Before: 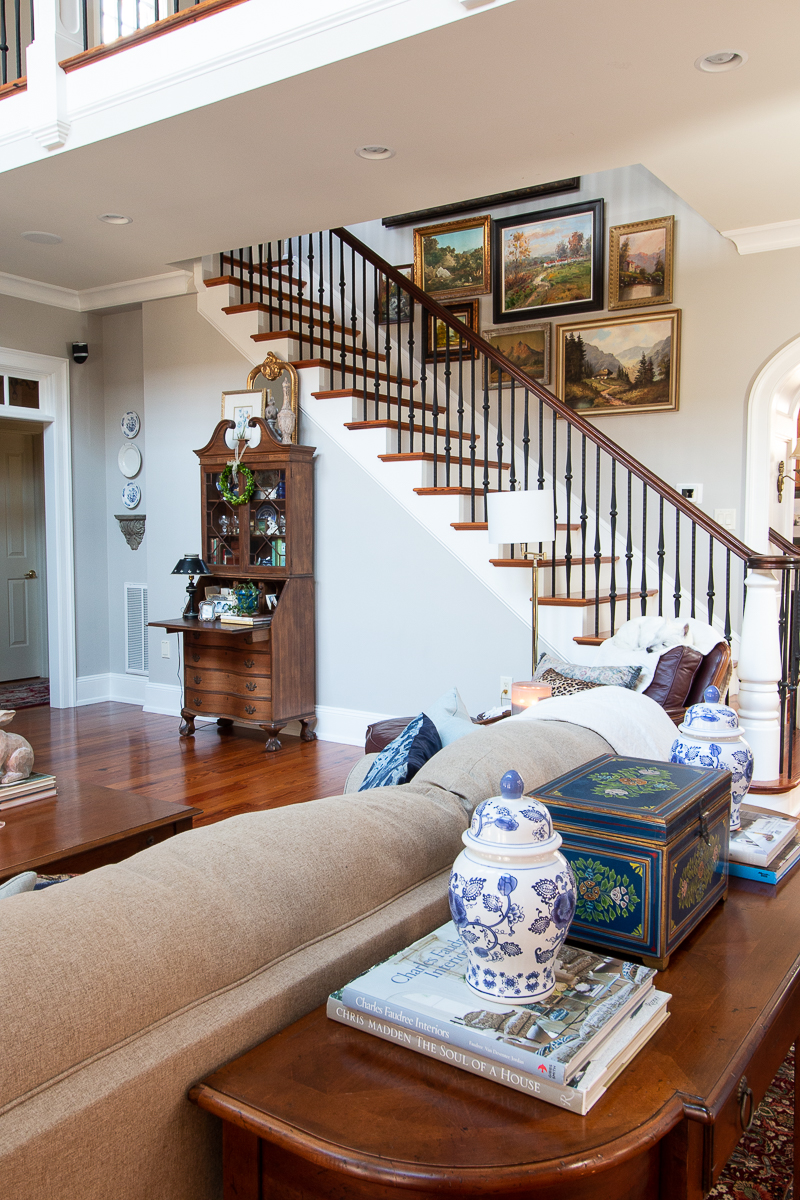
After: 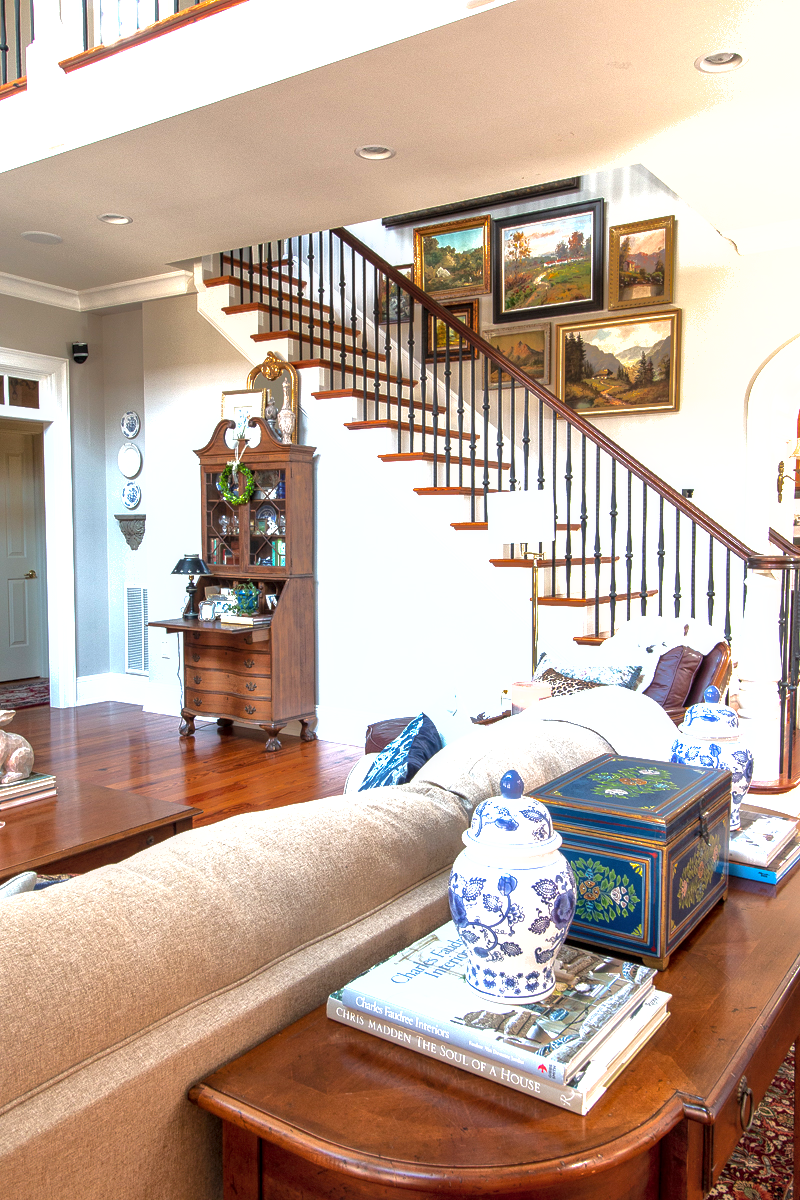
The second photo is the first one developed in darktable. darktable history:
exposure: exposure 0.949 EV, compensate highlight preservation false
shadows and highlights: shadows 39.84, highlights -59.82
local contrast: on, module defaults
